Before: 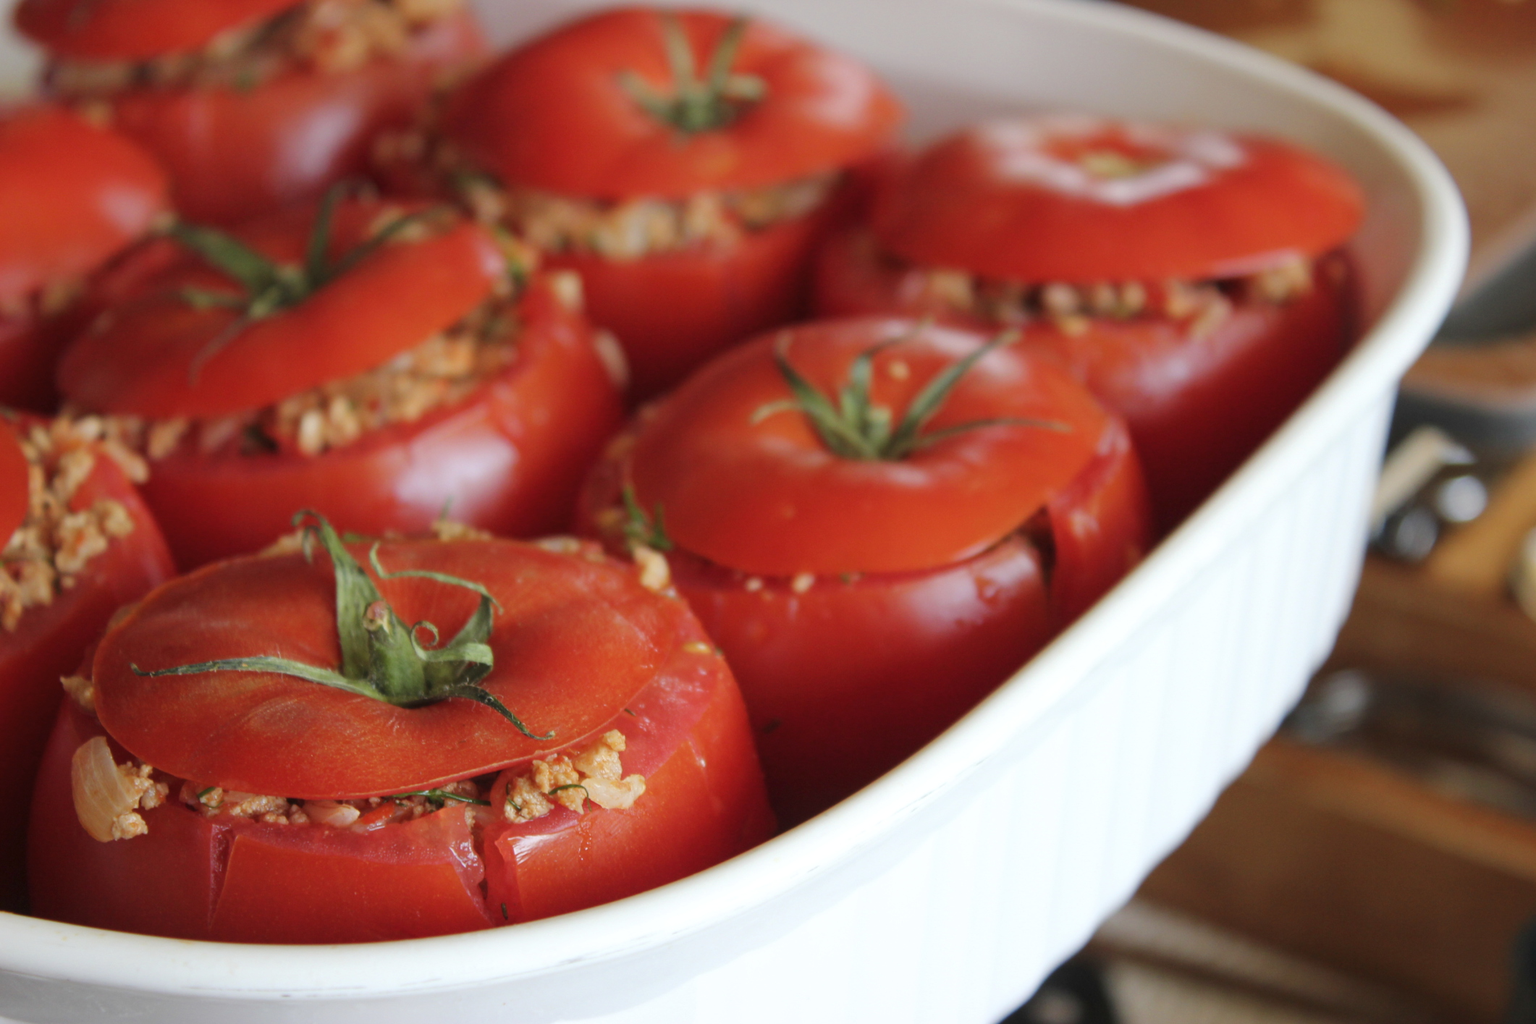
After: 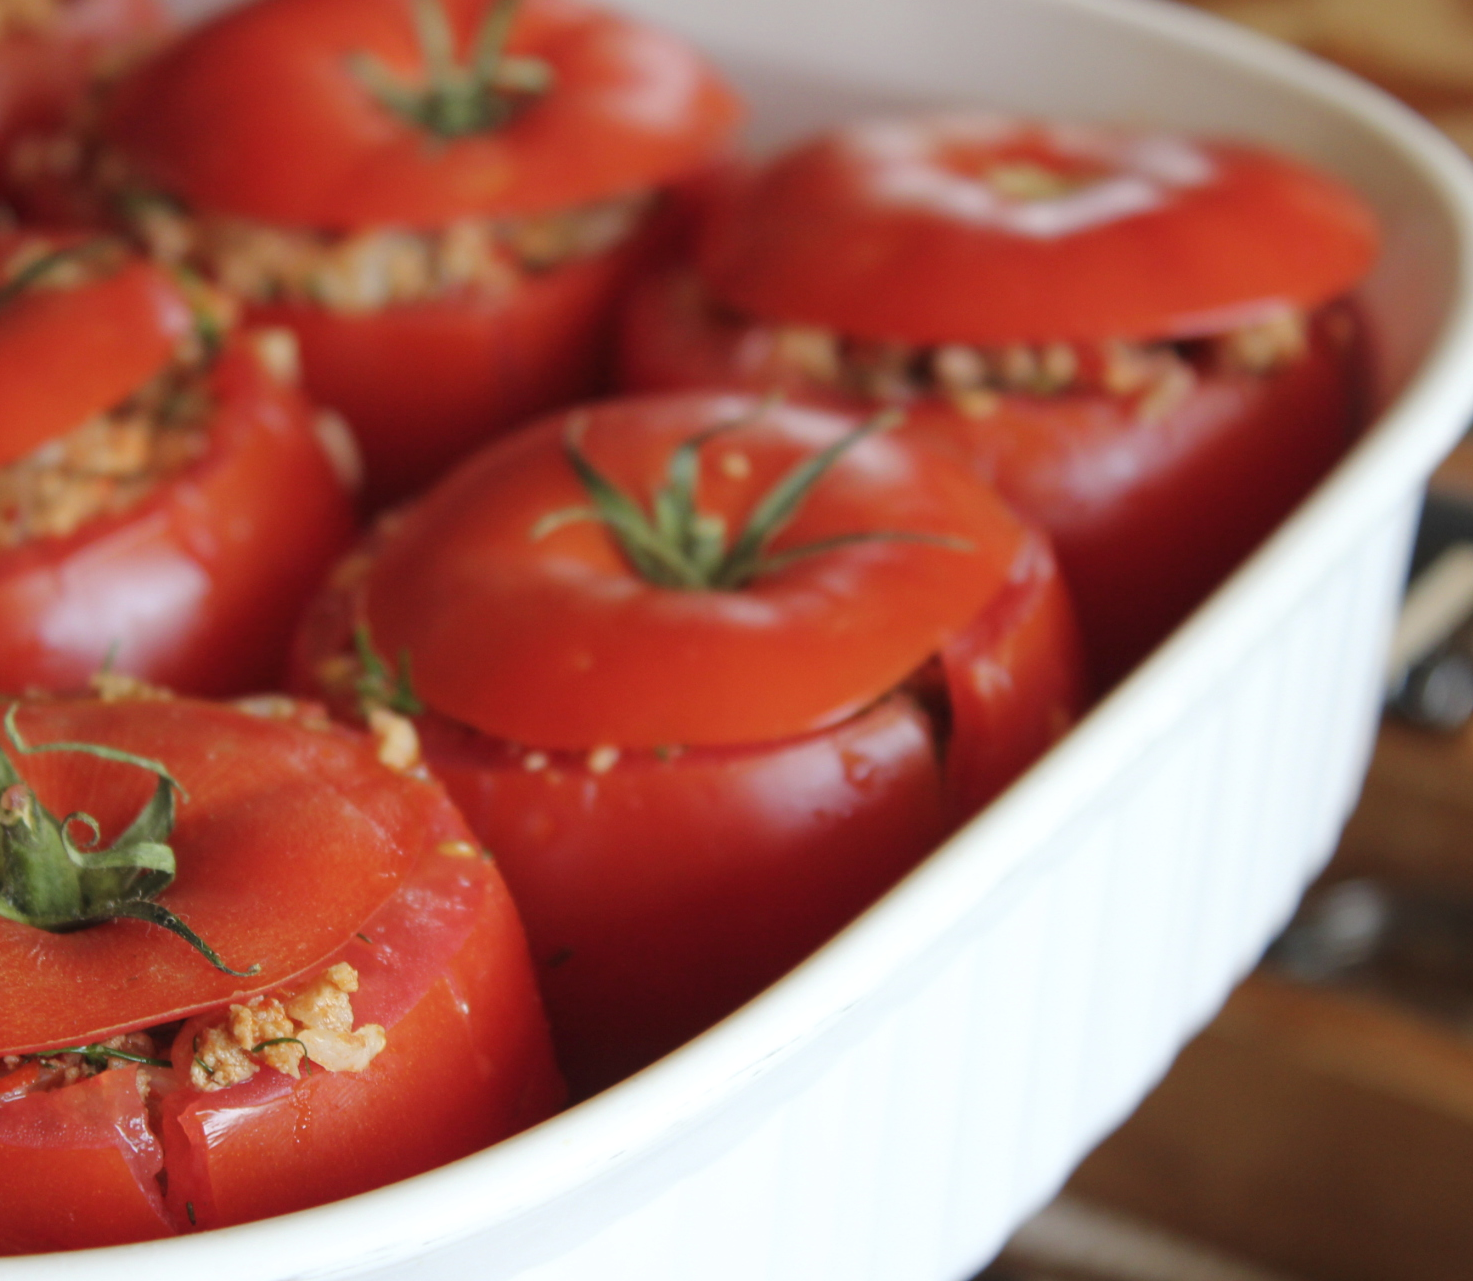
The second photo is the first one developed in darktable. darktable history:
crop and rotate: left 23.878%, top 3.377%, right 6.673%, bottom 6.09%
